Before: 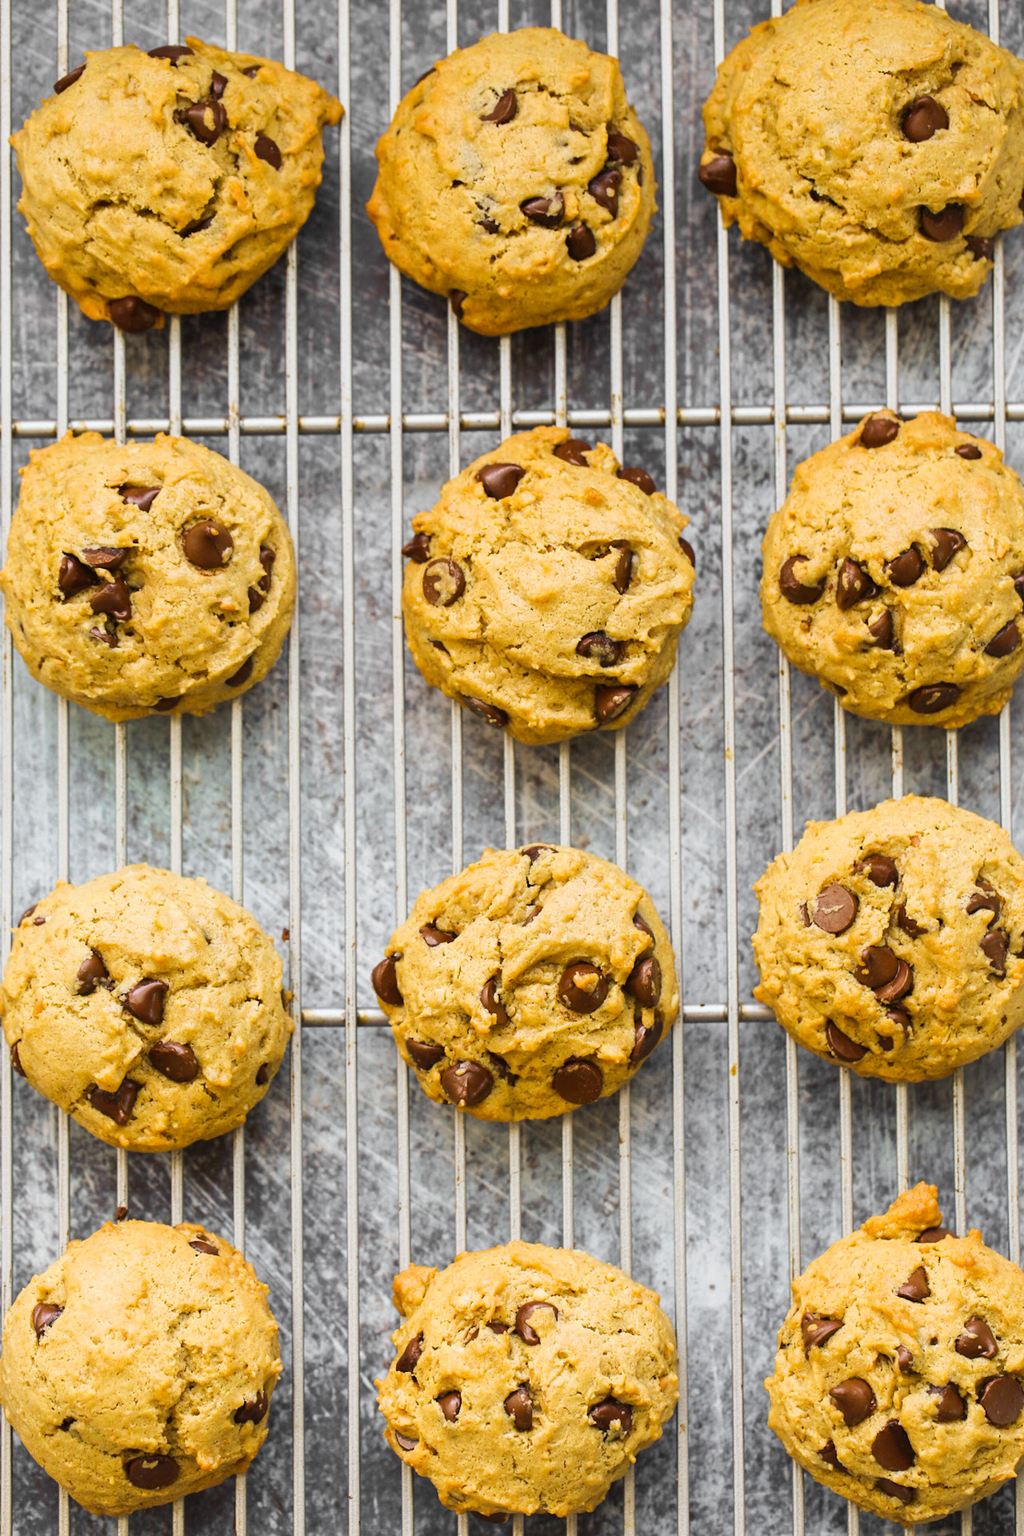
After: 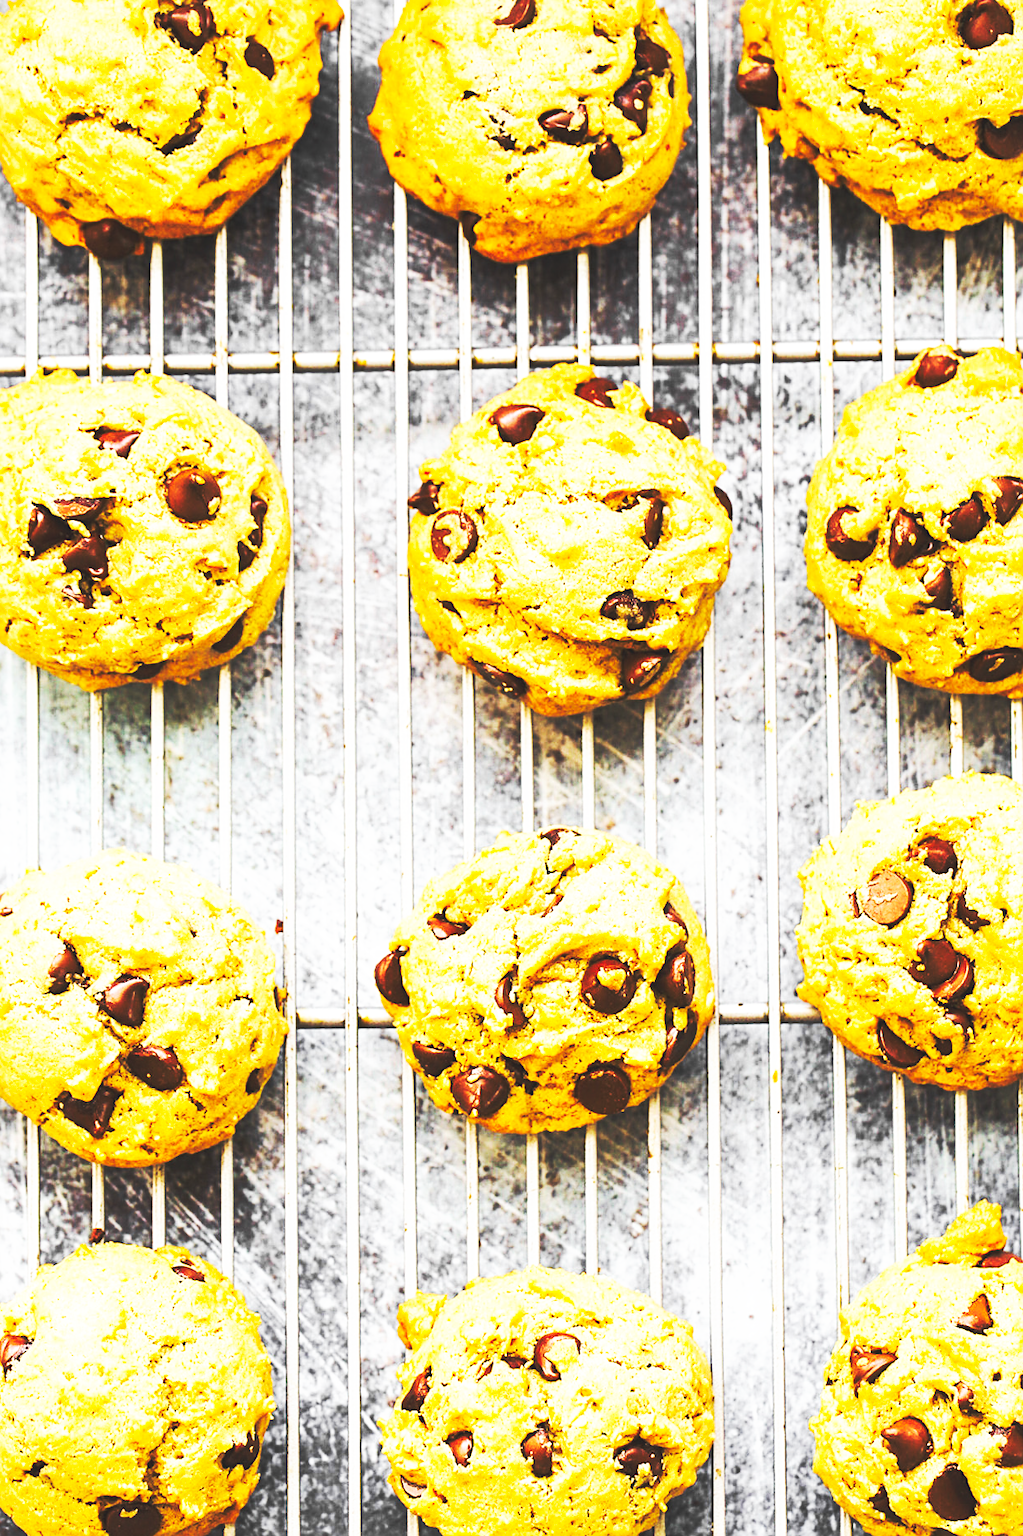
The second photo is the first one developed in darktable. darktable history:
sharpen: on, module defaults
crop: left 3.305%, top 6.436%, right 6.389%, bottom 3.258%
base curve: curves: ch0 [(0, 0.015) (0.085, 0.116) (0.134, 0.298) (0.19, 0.545) (0.296, 0.764) (0.599, 0.982) (1, 1)], preserve colors none
